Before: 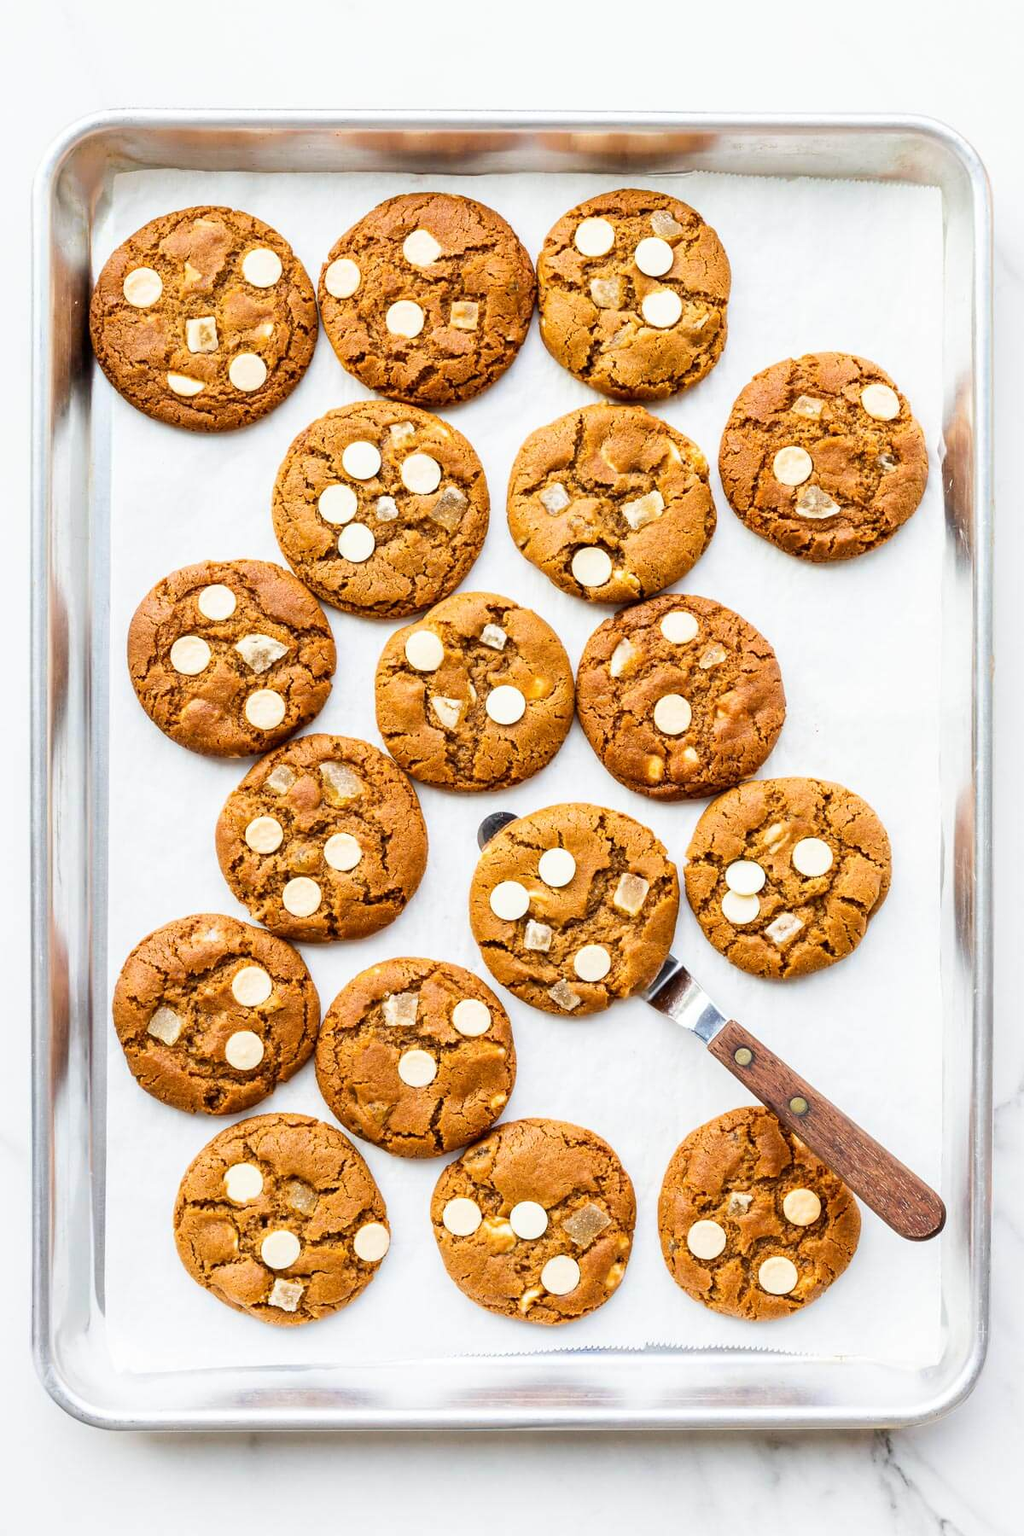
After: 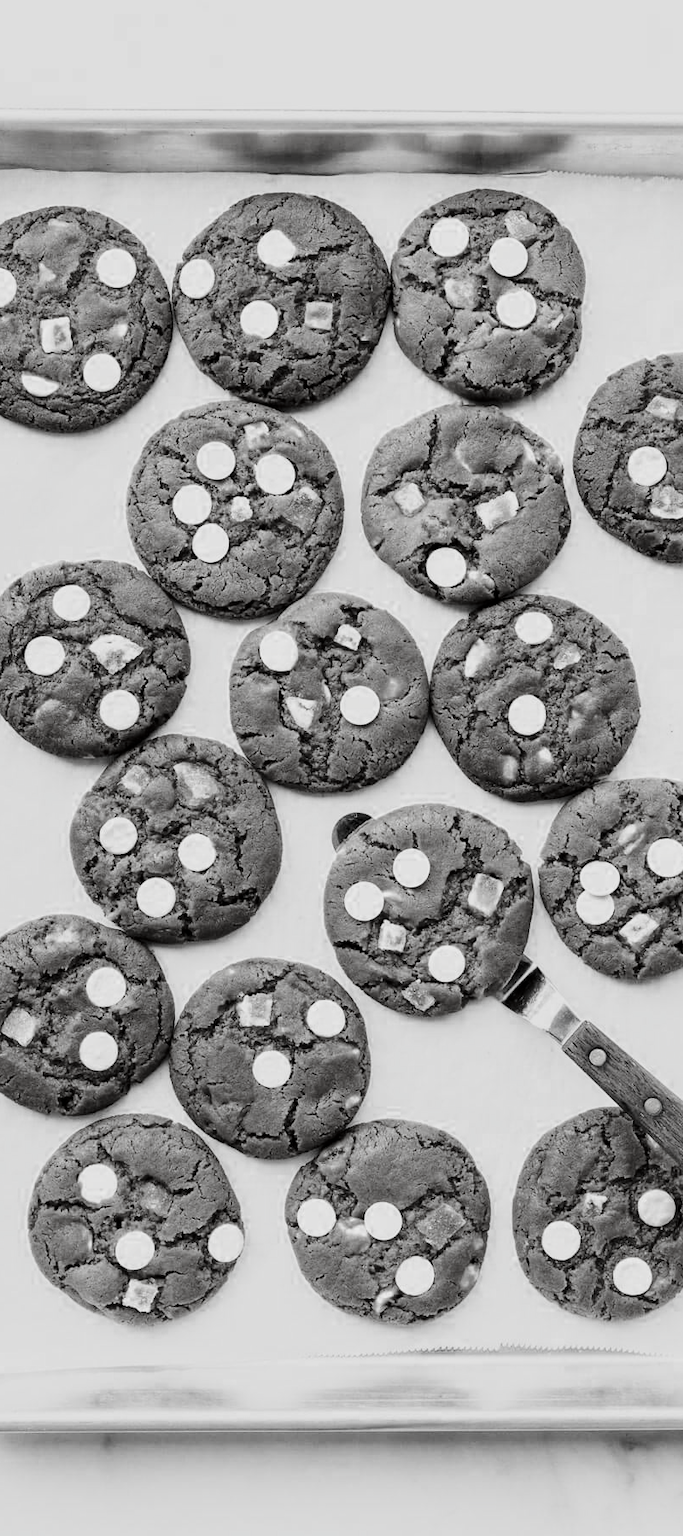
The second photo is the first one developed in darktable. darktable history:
contrast brightness saturation: contrast 0.02, brightness -0.989, saturation -0.986
exposure: exposure 2.012 EV, compensate highlight preservation false
crop and rotate: left 14.295%, right 19.018%
filmic rgb: middle gray luminance 29.96%, black relative exposure -9.01 EV, white relative exposure 6.99 EV, target black luminance 0%, hardness 2.95, latitude 1.83%, contrast 0.961, highlights saturation mix 6.02%, shadows ↔ highlights balance 11.97%, color science v6 (2022)
